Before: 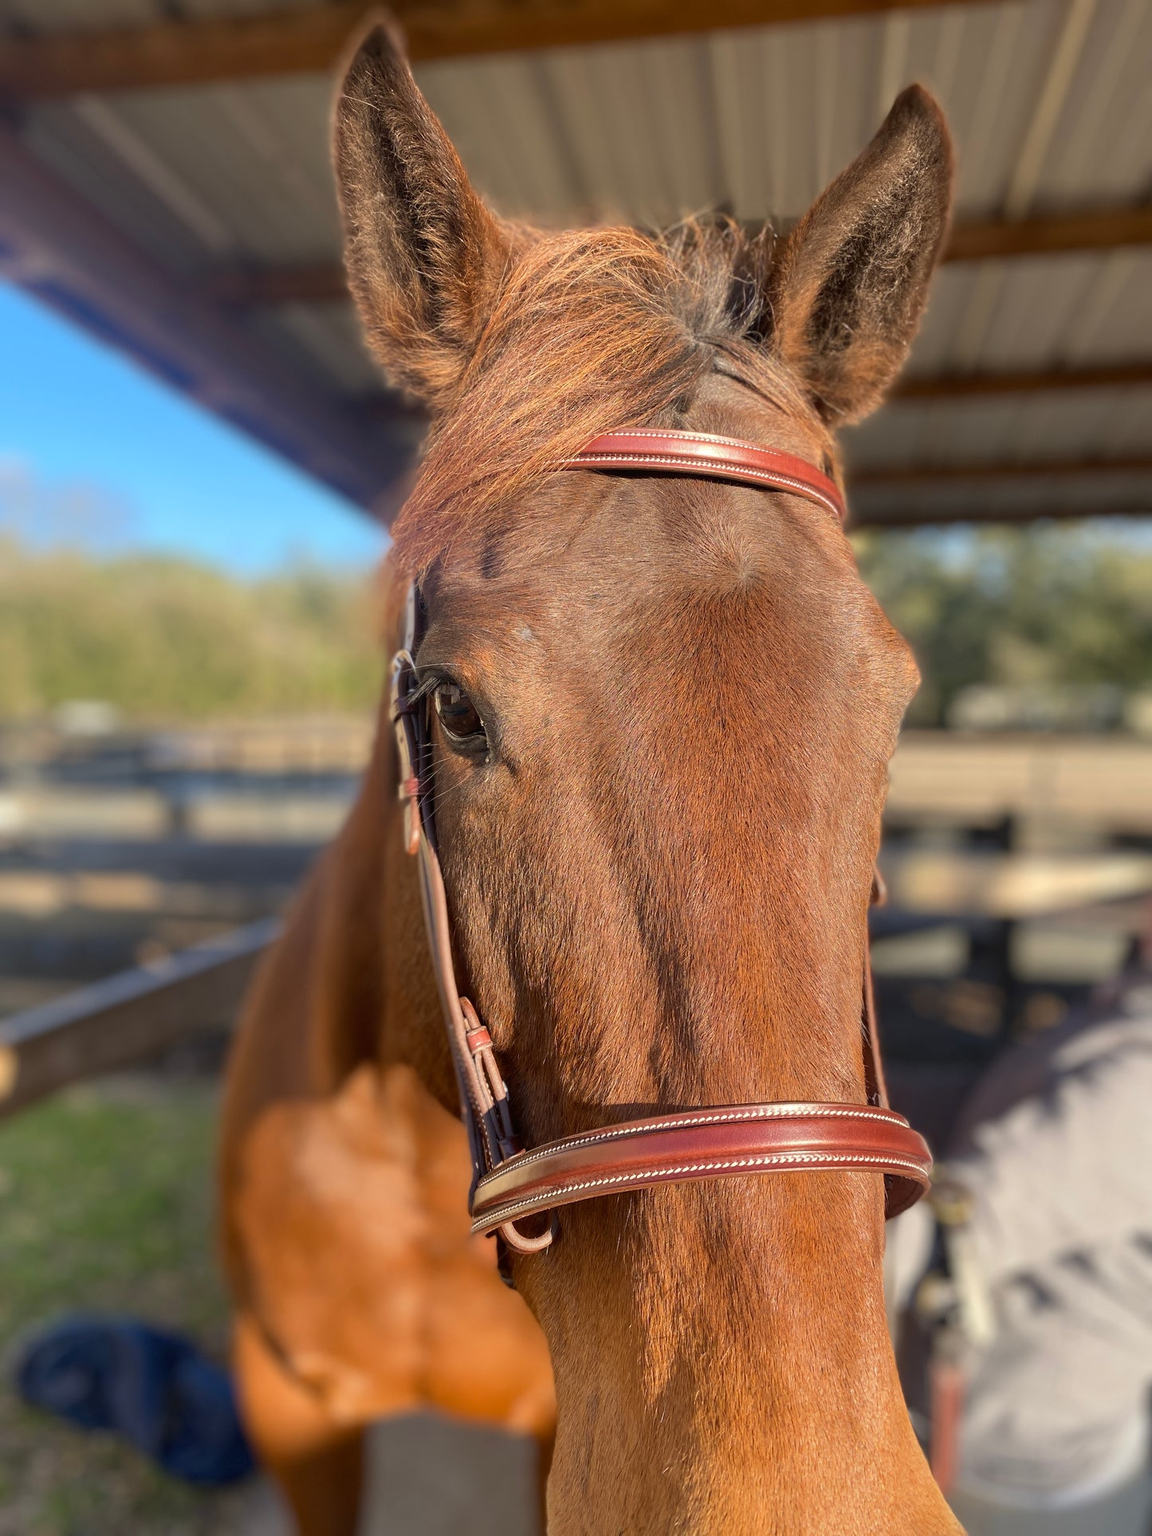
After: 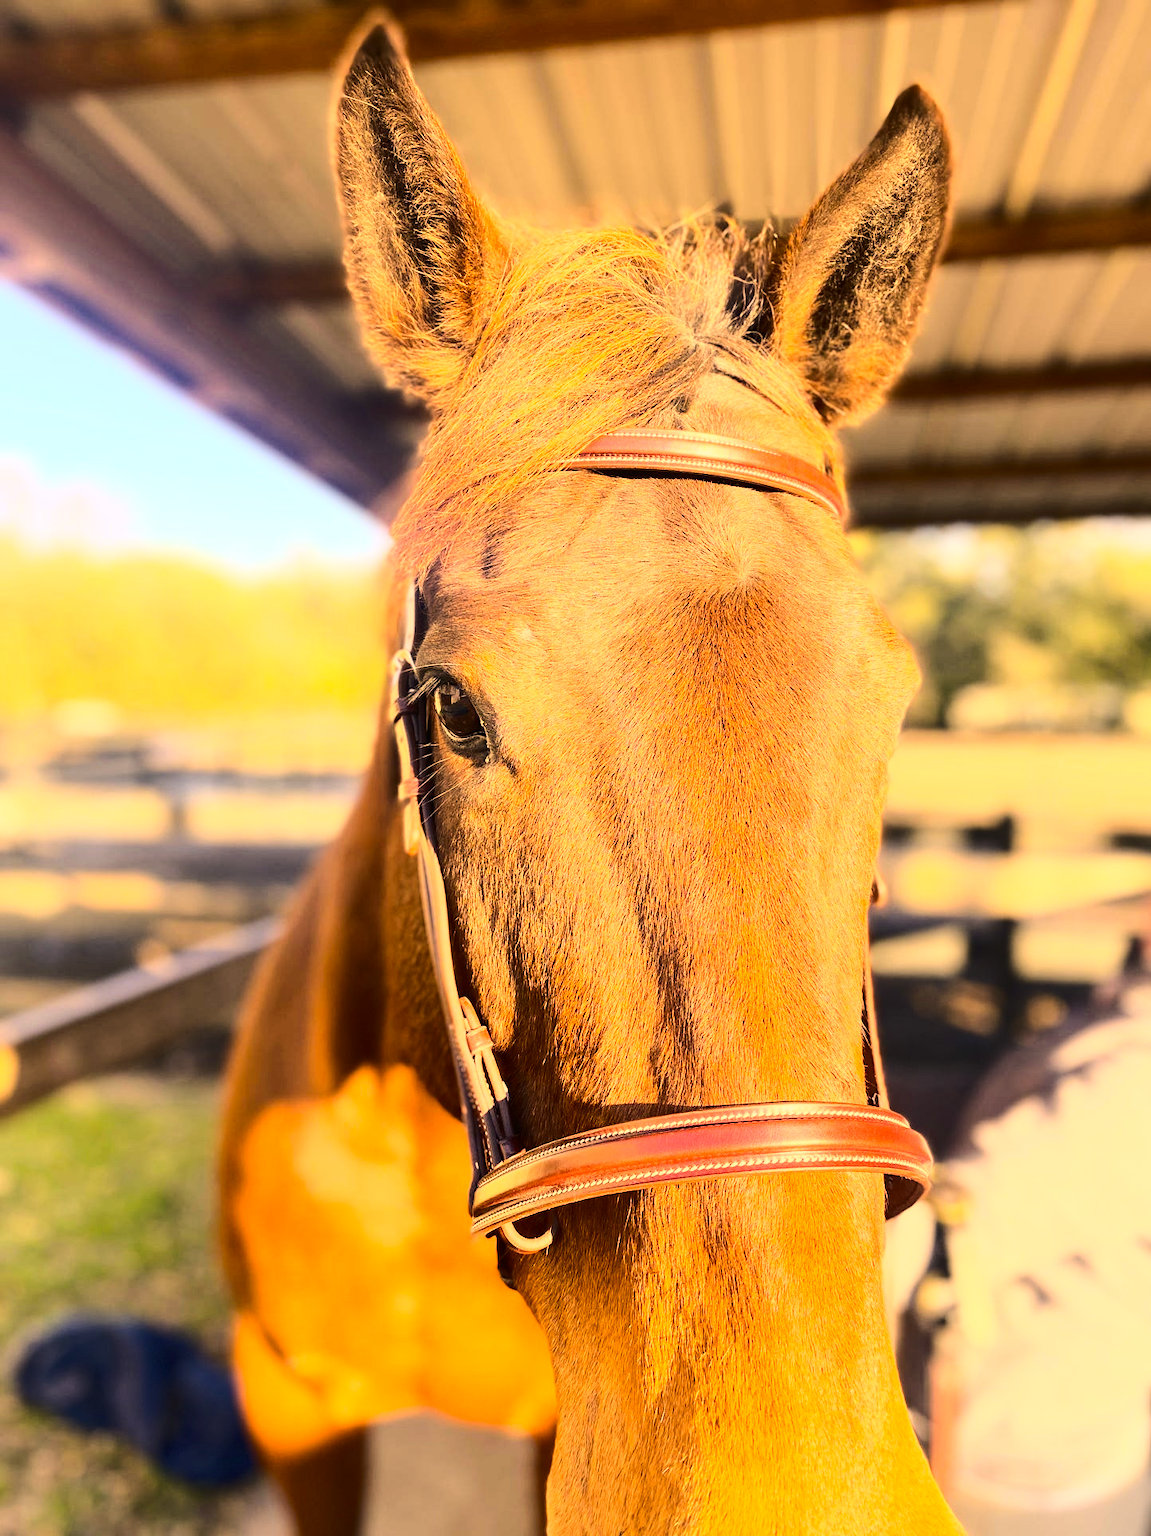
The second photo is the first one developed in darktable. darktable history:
contrast brightness saturation: contrast 0.241, brightness 0.094
color balance rgb: perceptual saturation grading › global saturation 9.771%, perceptual brilliance grading › global brilliance 11.621%, global vibrance 9.882%
base curve: curves: ch0 [(0, 0) (0.036, 0.037) (0.121, 0.228) (0.46, 0.76) (0.859, 0.983) (1, 1)]
color correction: highlights a* 14.91, highlights b* 31.35
